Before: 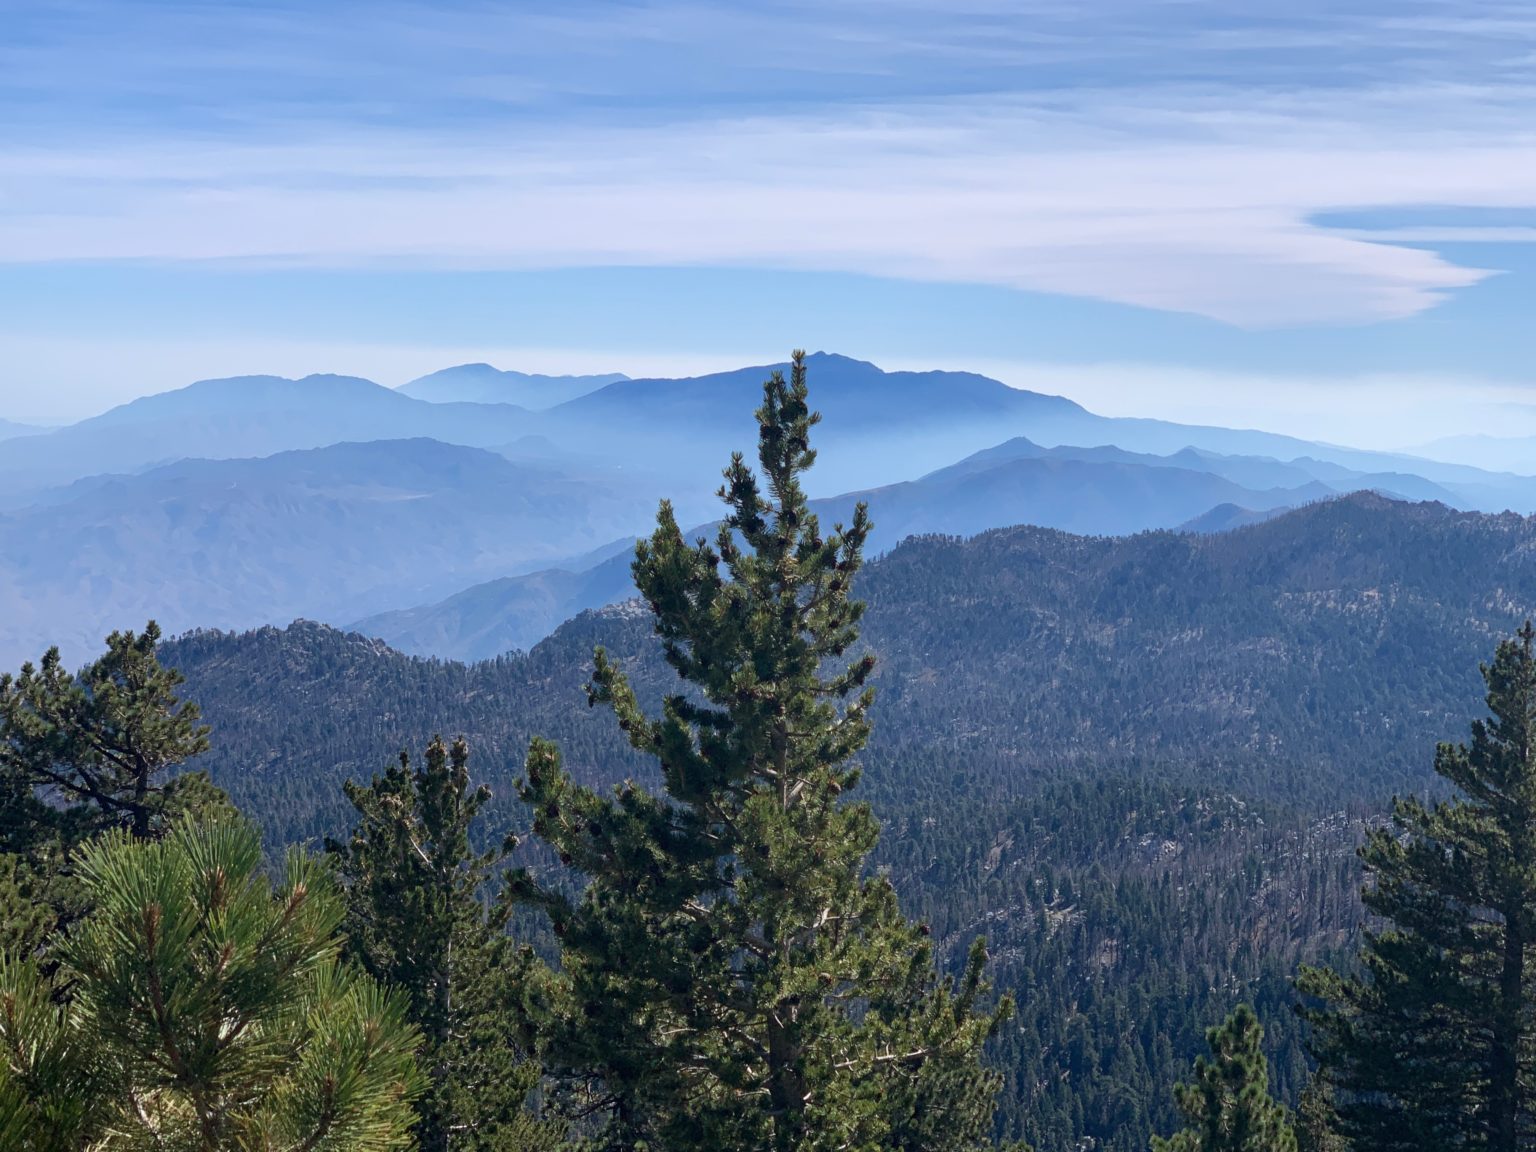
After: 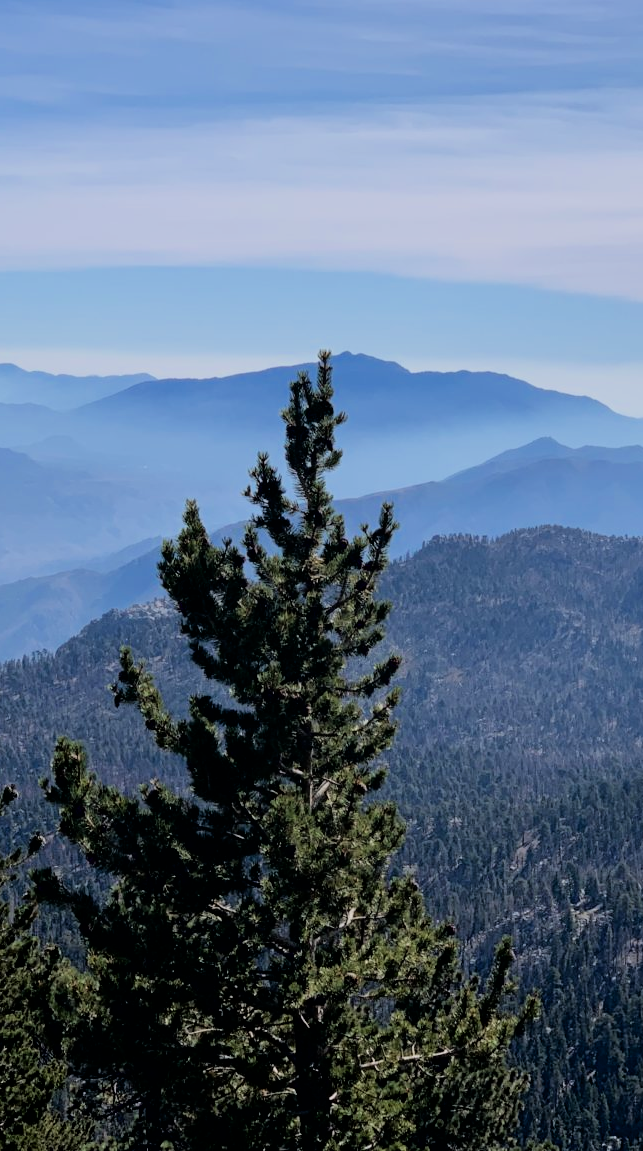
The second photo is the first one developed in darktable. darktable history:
crop: left 30.878%, right 27.217%
filmic rgb: black relative exposure -4.4 EV, white relative exposure 5.04 EV, hardness 2.19, latitude 40.81%, contrast 1.151, highlights saturation mix 10.52%, shadows ↔ highlights balance 1.08%, color science v6 (2022)
